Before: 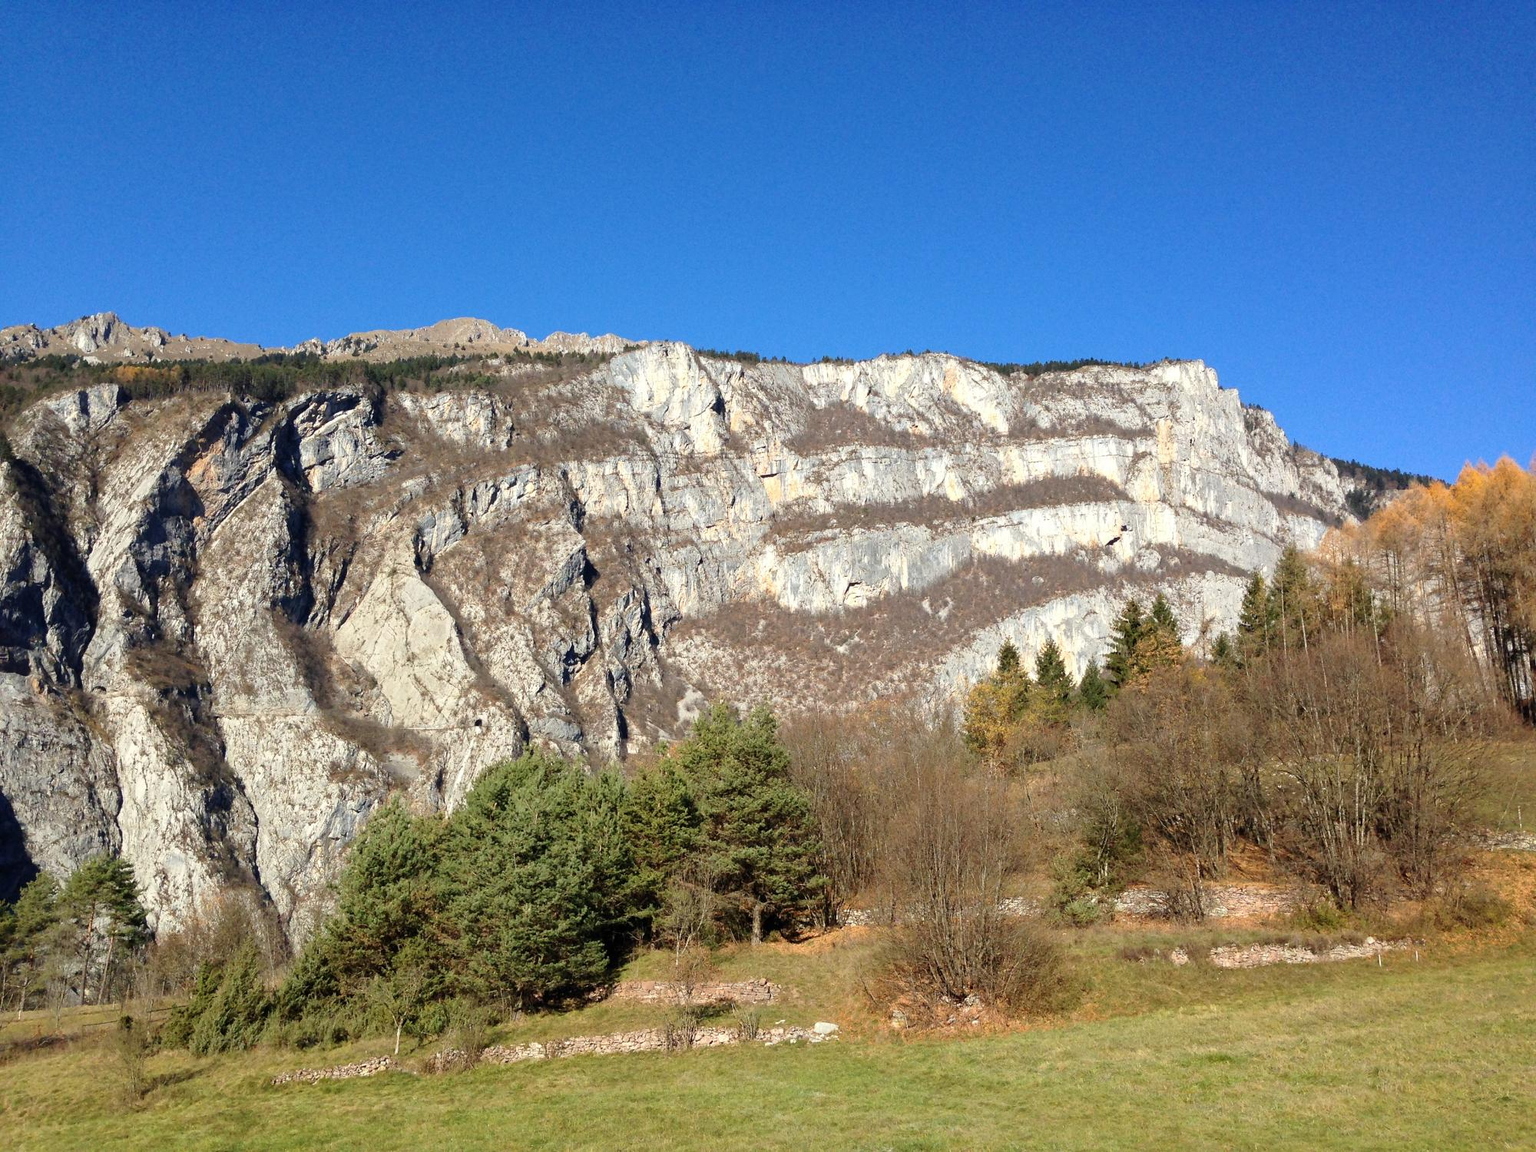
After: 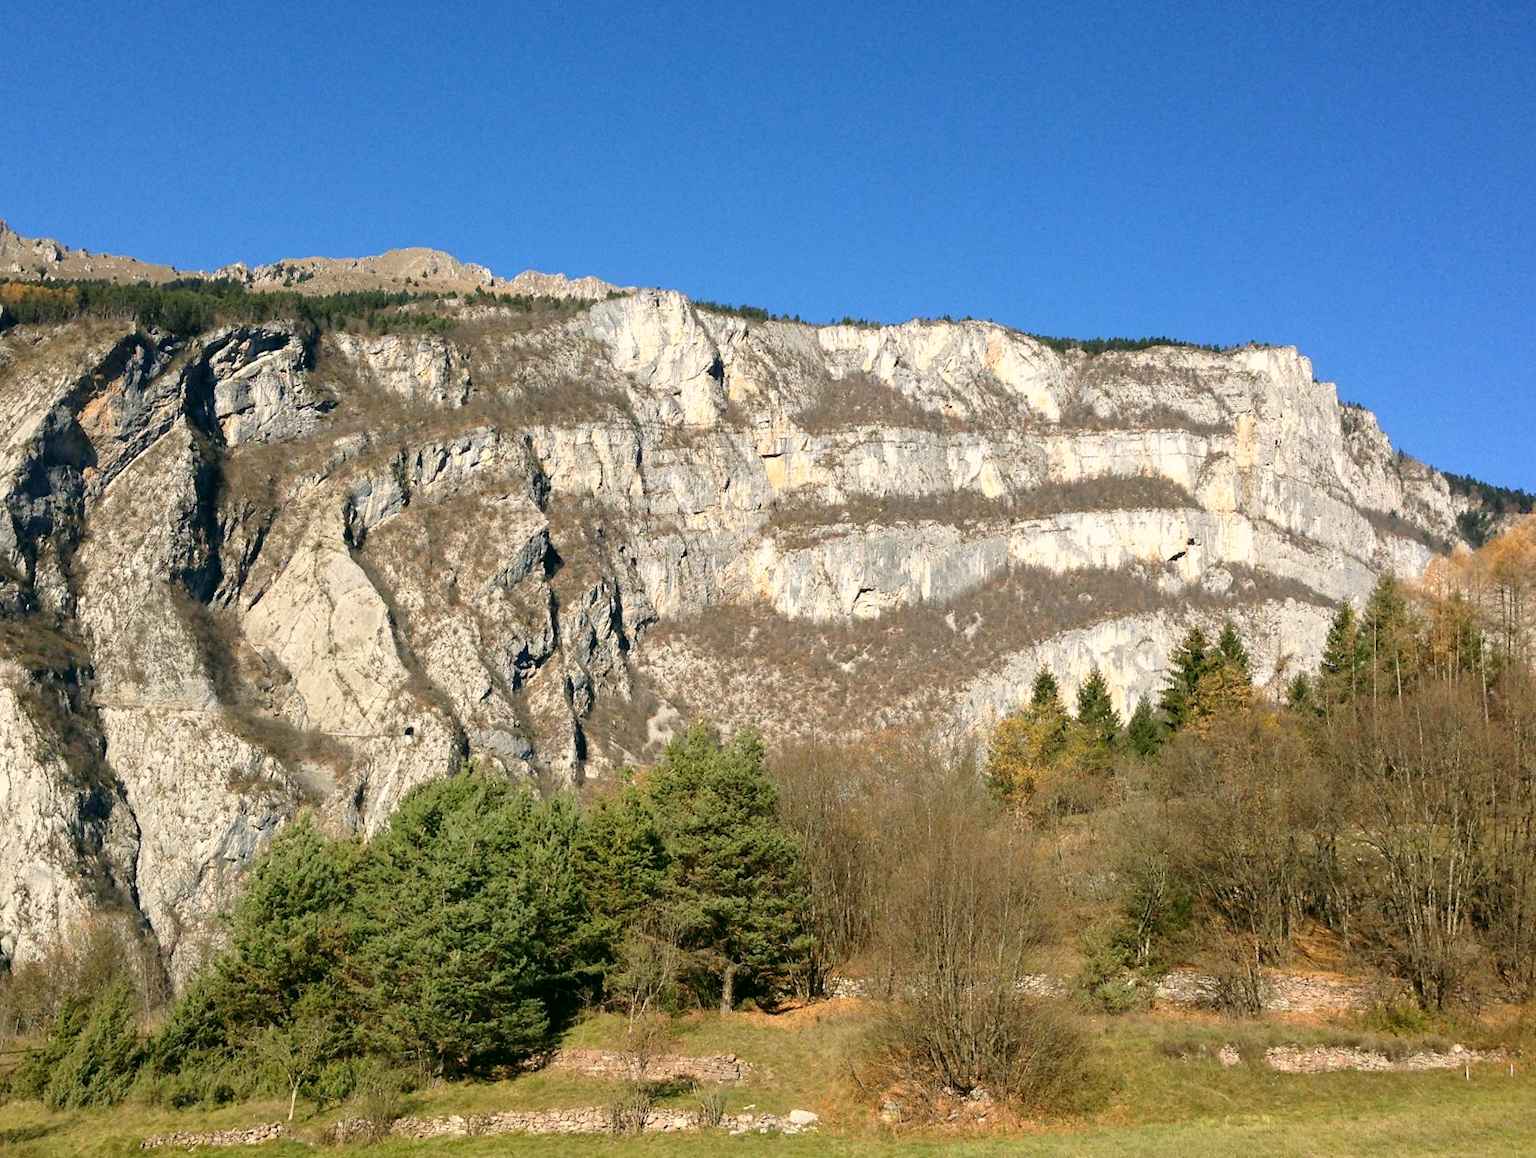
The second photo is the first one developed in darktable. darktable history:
crop and rotate: angle -3.14°, left 5.348%, top 5.202%, right 4.781%, bottom 4.381%
color correction: highlights a* 4.3, highlights b* 4.95, shadows a* -7.7, shadows b* 4.55
